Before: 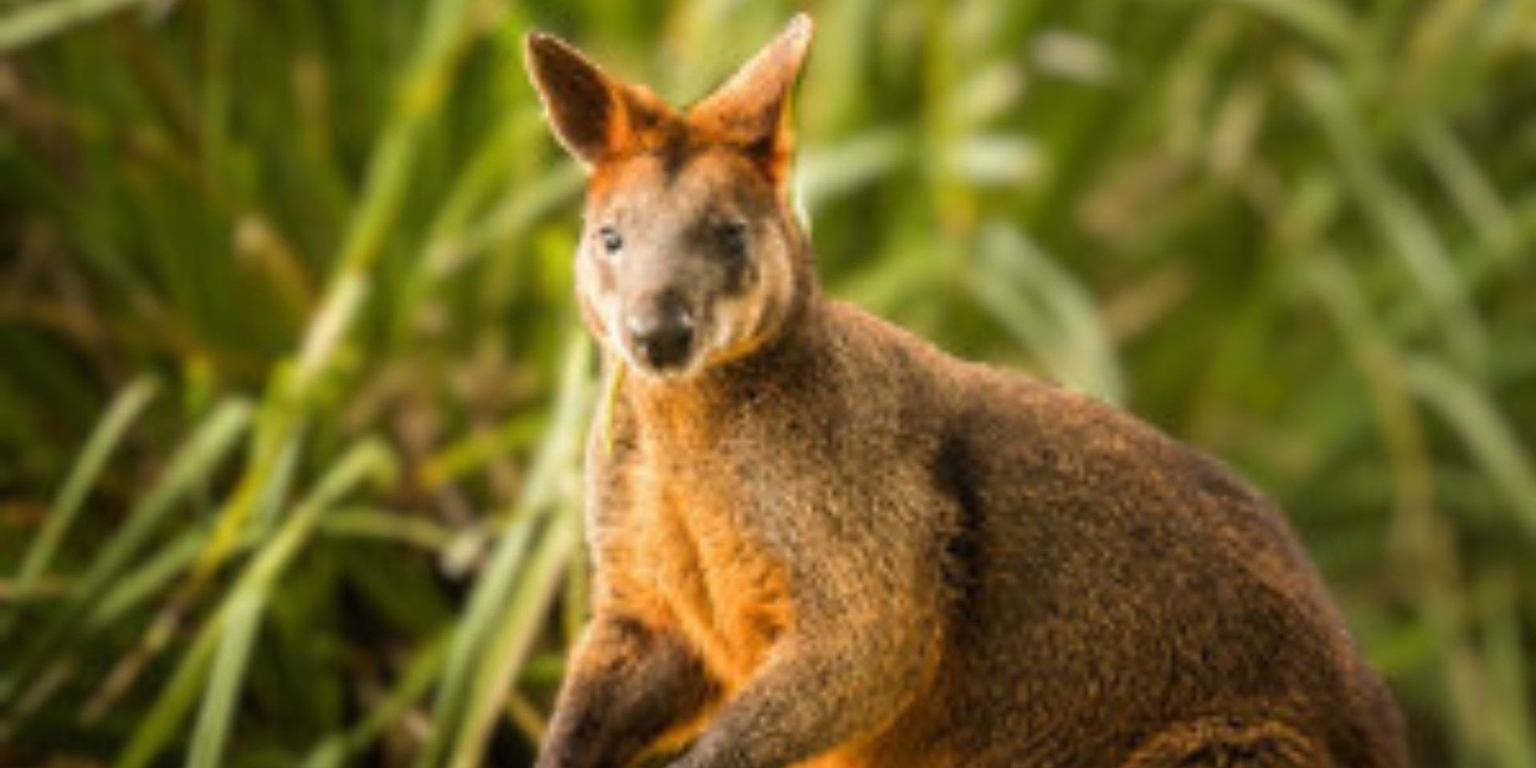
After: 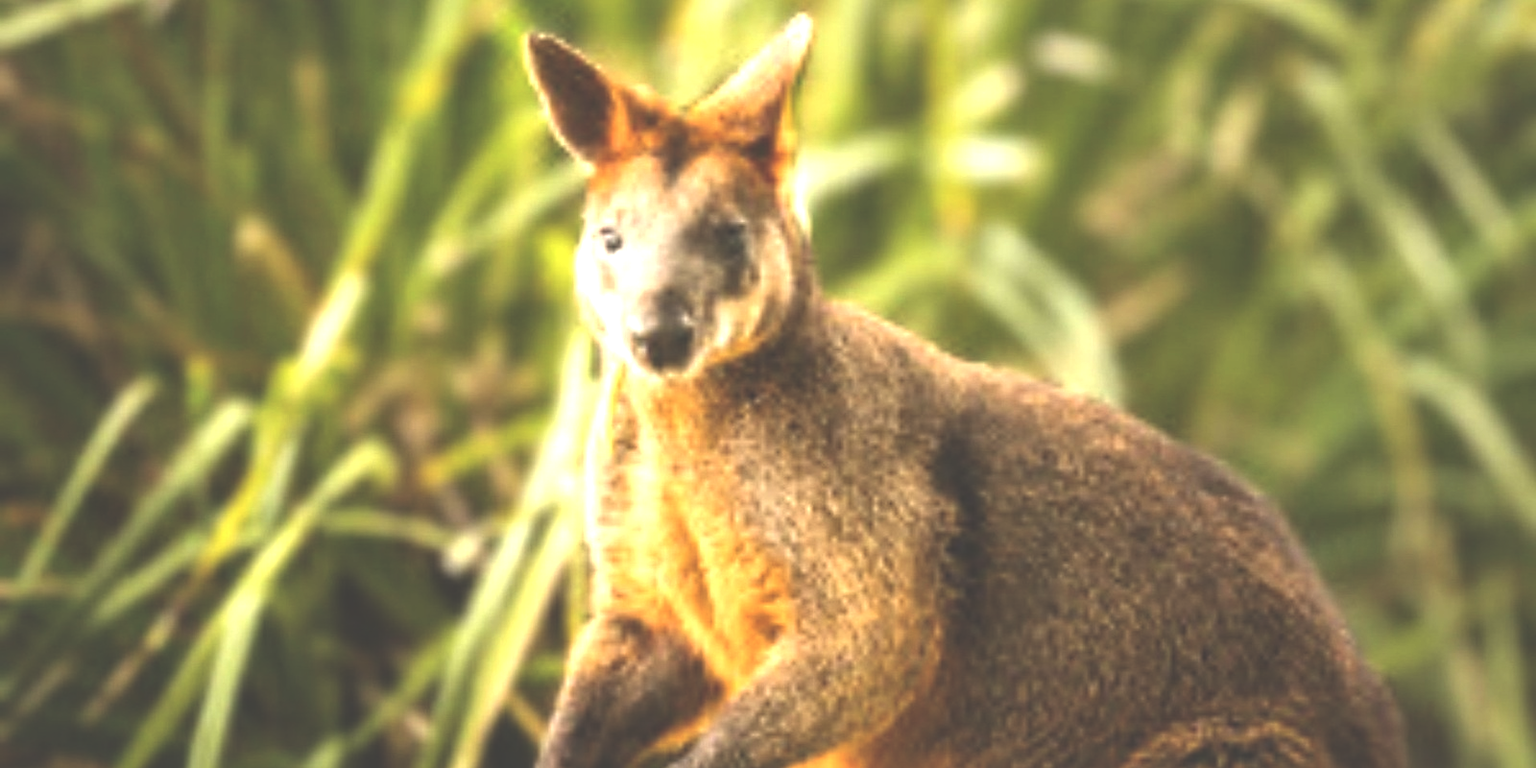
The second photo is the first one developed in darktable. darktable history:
local contrast: mode bilateral grid, contrast 21, coarseness 51, detail 119%, midtone range 0.2
contrast brightness saturation: saturation -0.164
exposure: black level correction -0.04, exposure 0.059 EV, compensate exposure bias true, compensate highlight preservation false
color correction: highlights b* 3.03
color balance rgb: shadows lift › hue 86.49°, perceptual saturation grading › global saturation 0.229%, perceptual brilliance grading › global brilliance 12.122%, perceptual brilliance grading › highlights 15.226%, global vibrance 20%
